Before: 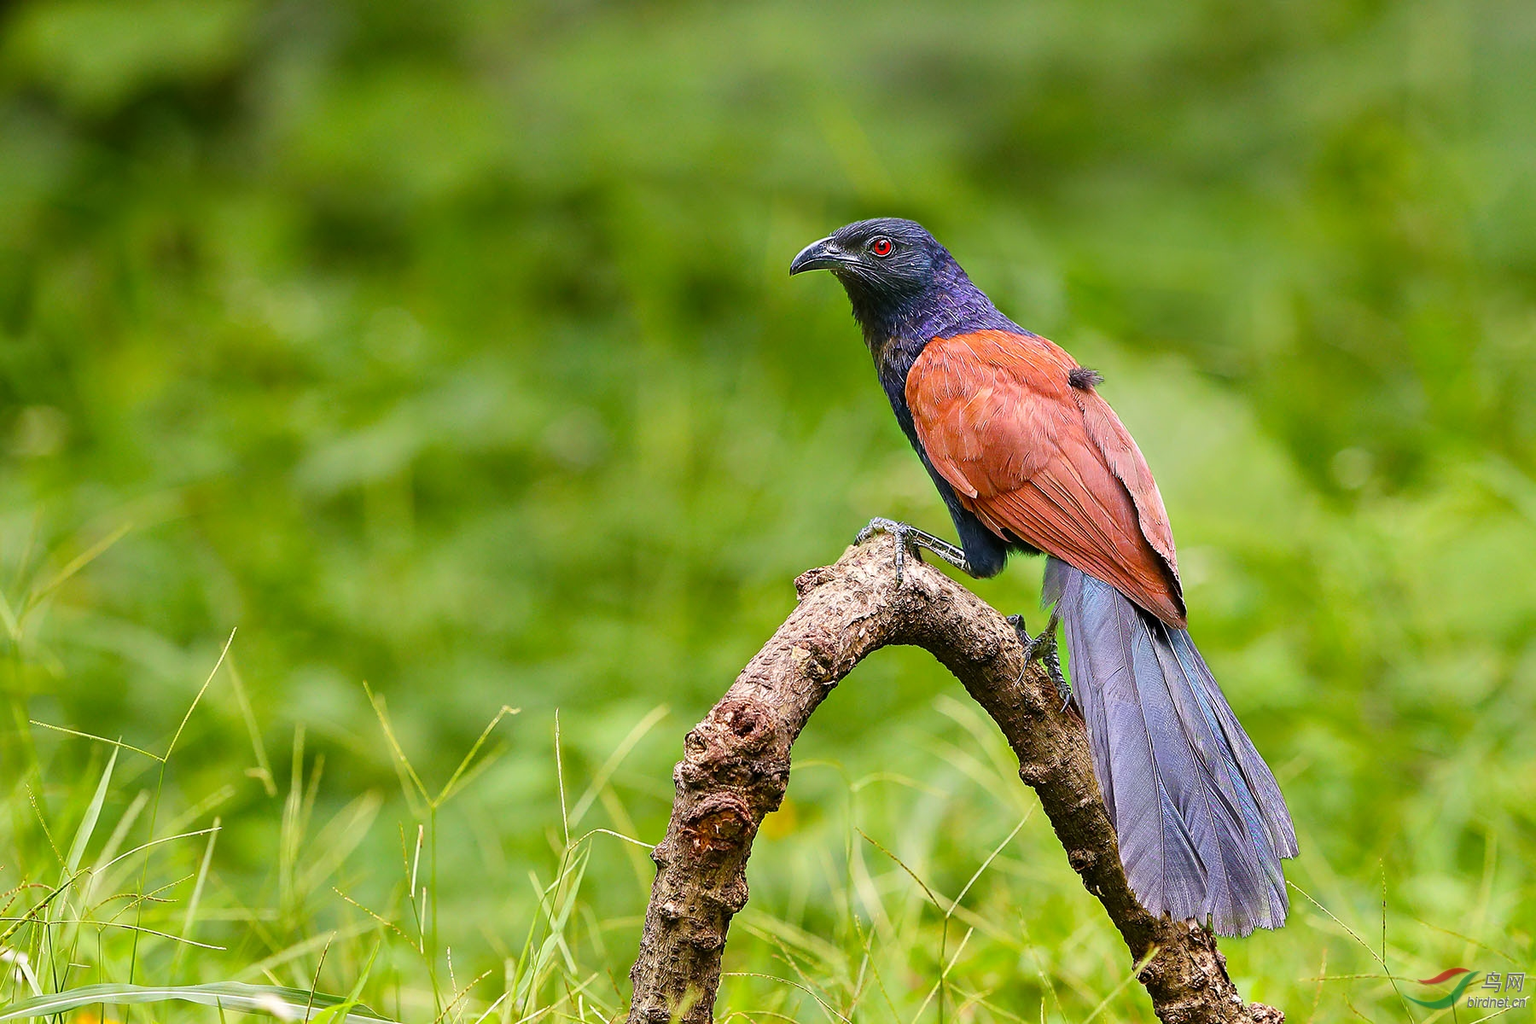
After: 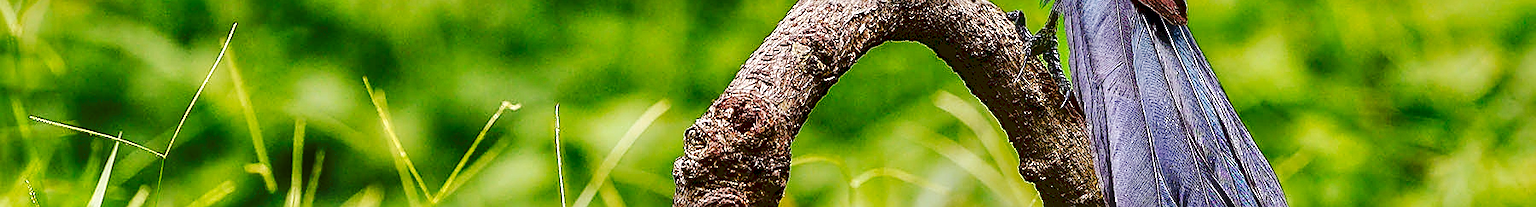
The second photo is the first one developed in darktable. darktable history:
tone curve: curves: ch0 [(0, 0) (0.003, 0.145) (0.011, 0.148) (0.025, 0.15) (0.044, 0.159) (0.069, 0.16) (0.1, 0.164) (0.136, 0.182) (0.177, 0.213) (0.224, 0.247) (0.277, 0.298) (0.335, 0.37) (0.399, 0.456) (0.468, 0.552) (0.543, 0.641) (0.623, 0.713) (0.709, 0.768) (0.801, 0.825) (0.898, 0.868) (1, 1)], preserve colors none
tone equalizer: -8 EV -0.403 EV, -7 EV -0.372 EV, -6 EV -0.318 EV, -5 EV -0.214 EV, -3 EV 0.241 EV, -2 EV 0.316 EV, -1 EV 0.408 EV, +0 EV 0.444 EV, edges refinement/feathering 500, mask exposure compensation -1.57 EV, preserve details no
crop and rotate: top 59.056%, bottom 20.629%
sharpen: on, module defaults
contrast brightness saturation: brightness -0.198, saturation 0.083
local contrast: highlights 22%, shadows 71%, detail 170%
exposure: exposure -0.354 EV, compensate highlight preservation false
